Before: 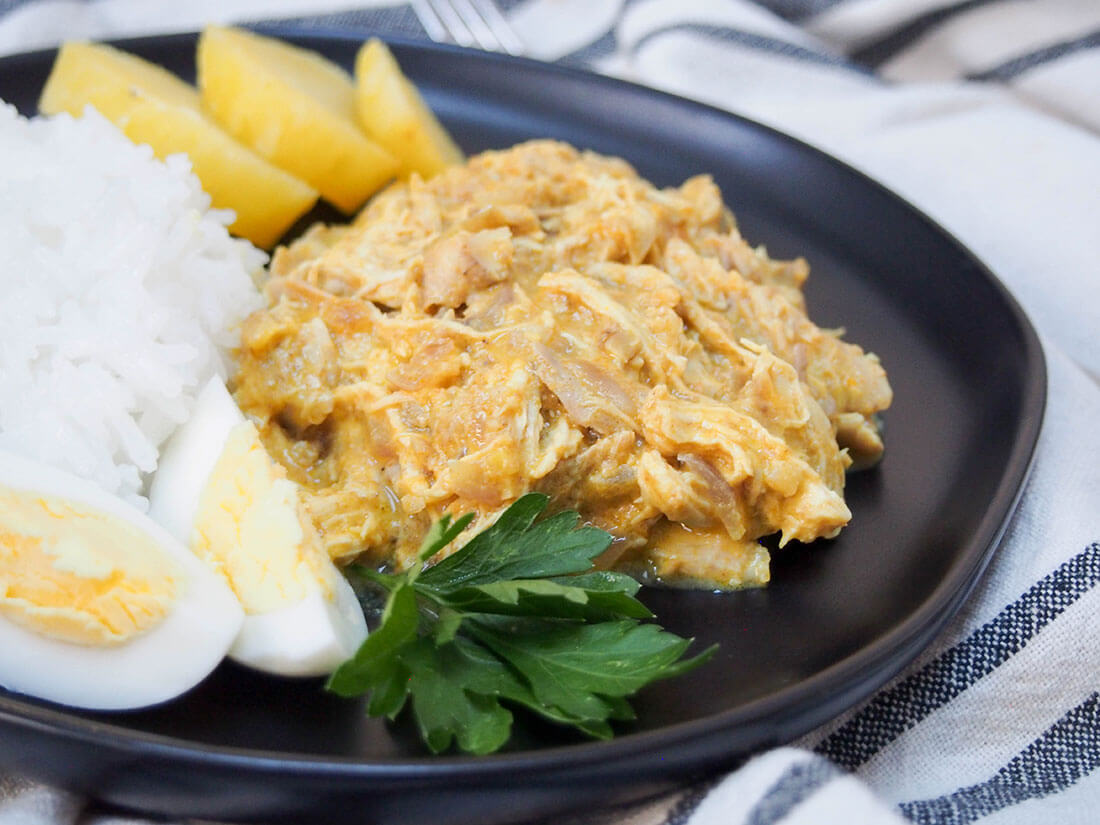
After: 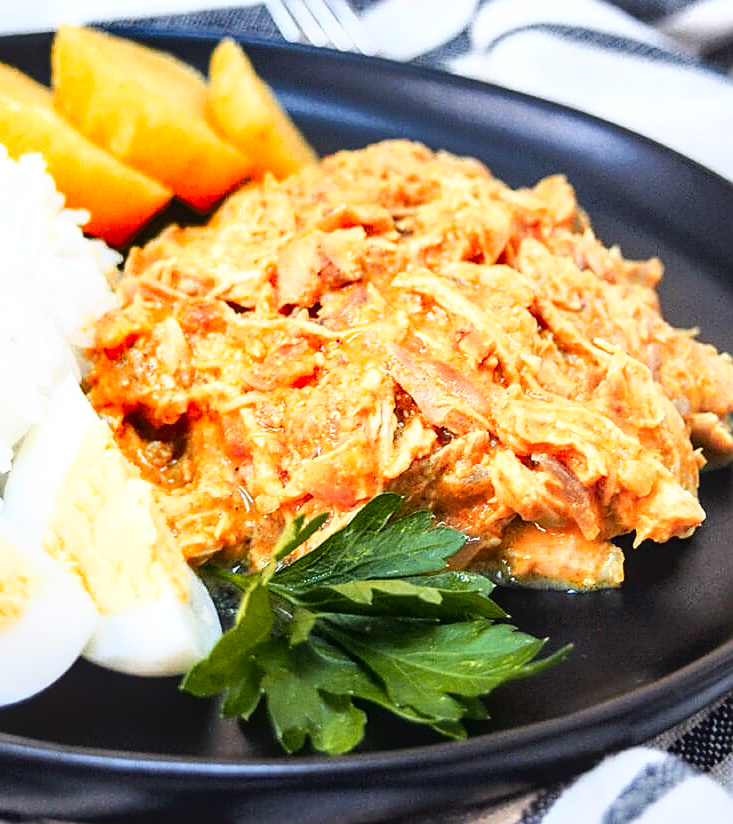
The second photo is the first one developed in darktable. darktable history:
tone curve: curves: ch0 [(0, 0) (0.003, 0.025) (0.011, 0.025) (0.025, 0.029) (0.044, 0.035) (0.069, 0.053) (0.1, 0.083) (0.136, 0.118) (0.177, 0.163) (0.224, 0.22) (0.277, 0.295) (0.335, 0.371) (0.399, 0.444) (0.468, 0.524) (0.543, 0.618) (0.623, 0.702) (0.709, 0.79) (0.801, 0.89) (0.898, 0.973) (1, 1)], color space Lab, linked channels, preserve colors none
crop and rotate: left 13.356%, right 19.987%
sharpen: on, module defaults
shadows and highlights: soften with gaussian
local contrast: on, module defaults
color zones: curves: ch1 [(0.24, 0.634) (0.75, 0.5)]; ch2 [(0.253, 0.437) (0.745, 0.491)]
tone equalizer: -8 EV -0.427 EV, -7 EV -0.376 EV, -6 EV -0.349 EV, -5 EV -0.183 EV, -3 EV 0.195 EV, -2 EV 0.362 EV, -1 EV 0.393 EV, +0 EV 0.416 EV, mask exposure compensation -0.509 EV
